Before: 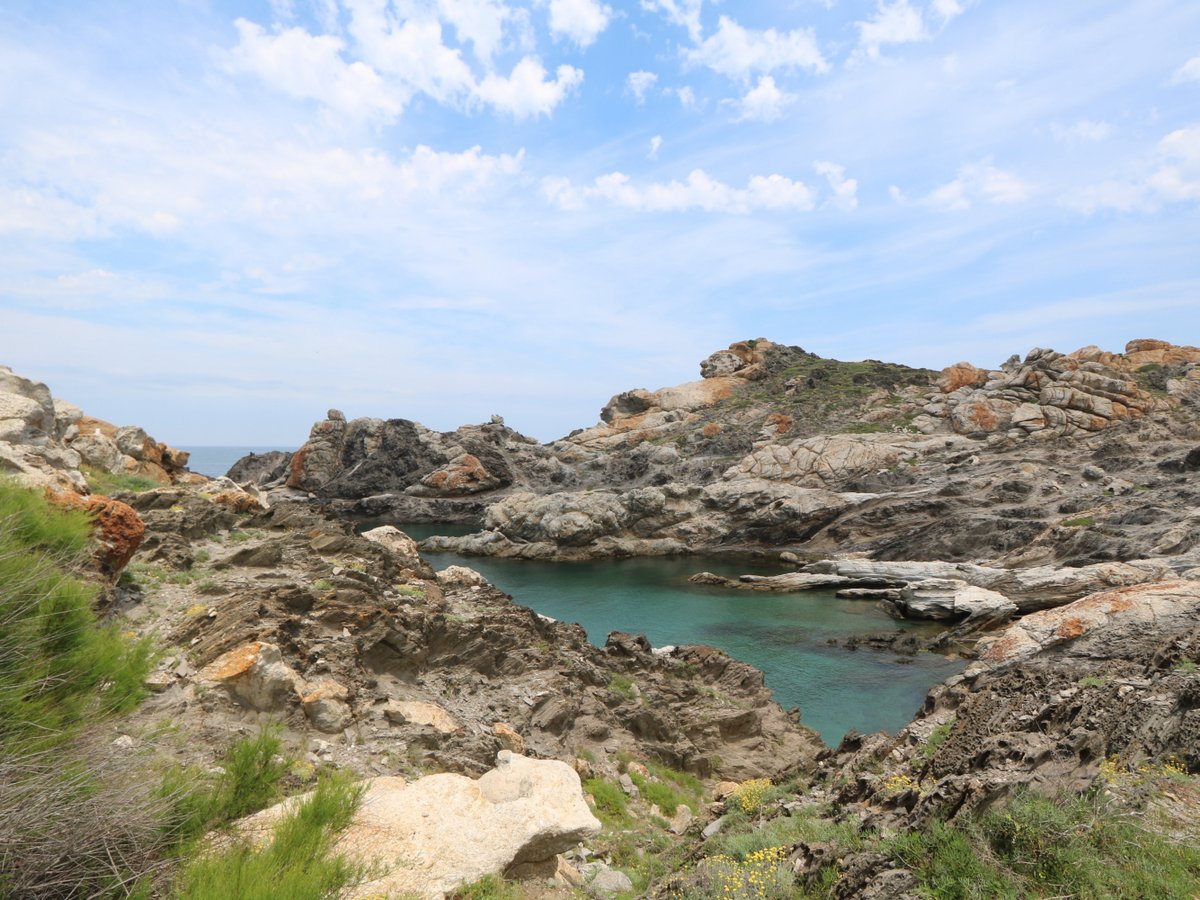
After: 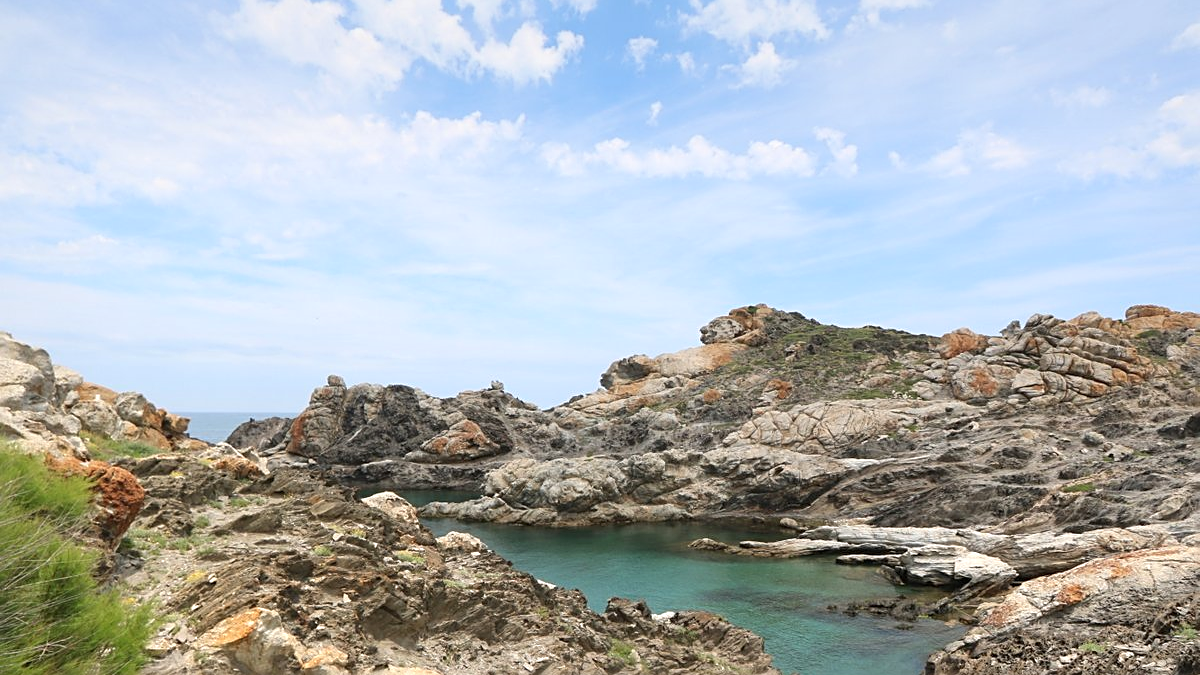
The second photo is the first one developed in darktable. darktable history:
crop: top 3.857%, bottom 21.132%
graduated density: rotation -0.352°, offset 57.64
exposure: exposure 0.496 EV, compensate highlight preservation false
sharpen: on, module defaults
